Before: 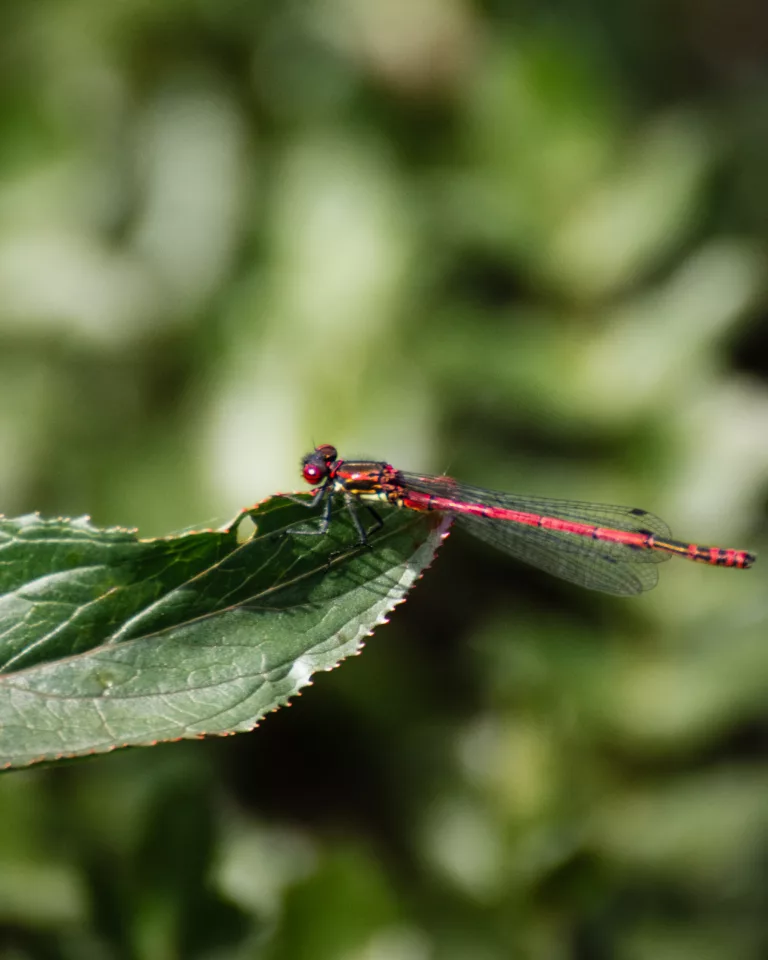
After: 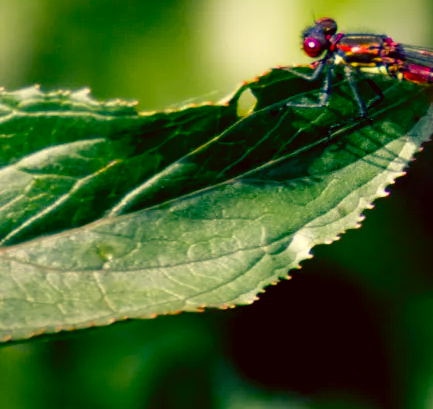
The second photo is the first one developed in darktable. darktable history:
white balance: red 0.948, green 1.02, blue 1.176
color correction: highlights a* -0.482, highlights b* 40, shadows a* 9.8, shadows b* -0.161
crop: top 44.483%, right 43.593%, bottom 12.892%
color balance rgb: shadows lift › luminance -28.76%, shadows lift › chroma 10%, shadows lift › hue 230°, power › chroma 0.5%, power › hue 215°, highlights gain › luminance 7.14%, highlights gain › chroma 1%, highlights gain › hue 50°, global offset › luminance -0.29%, global offset › hue 260°, perceptual saturation grading › global saturation 20%, perceptual saturation grading › highlights -13.92%, perceptual saturation grading › shadows 50%
shadows and highlights: shadows 37.27, highlights -28.18, soften with gaussian
